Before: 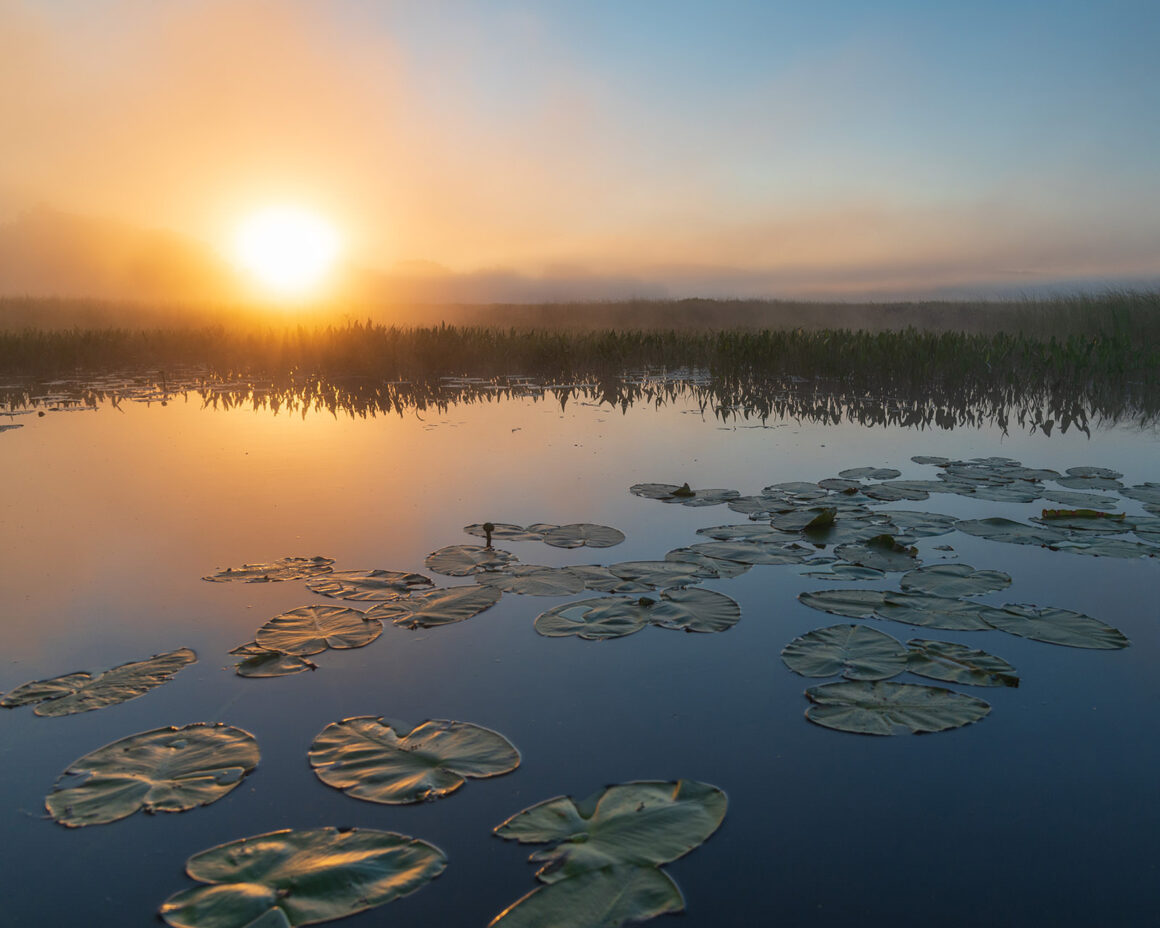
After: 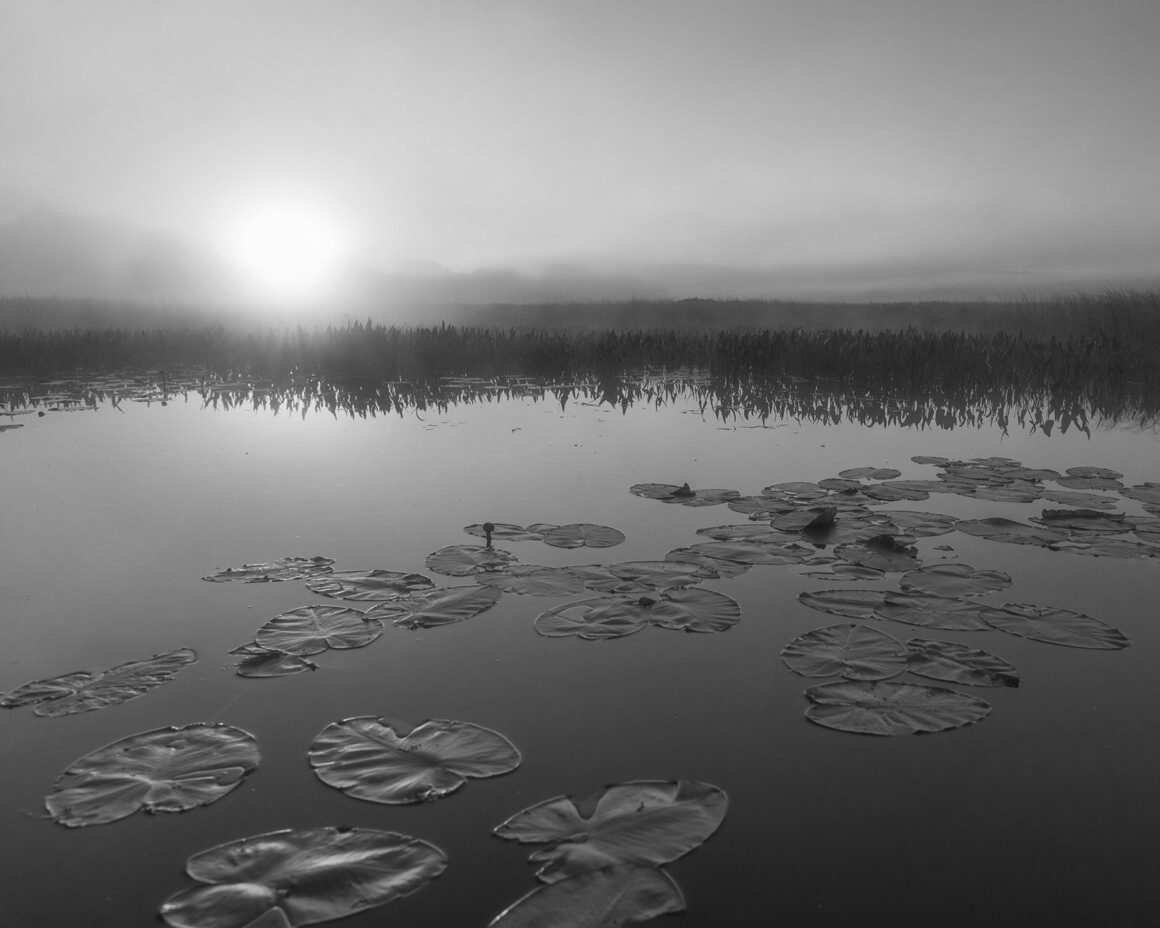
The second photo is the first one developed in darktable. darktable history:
haze removal: strength -0.1, adaptive false
monochrome: a 16.06, b 15.48, size 1
